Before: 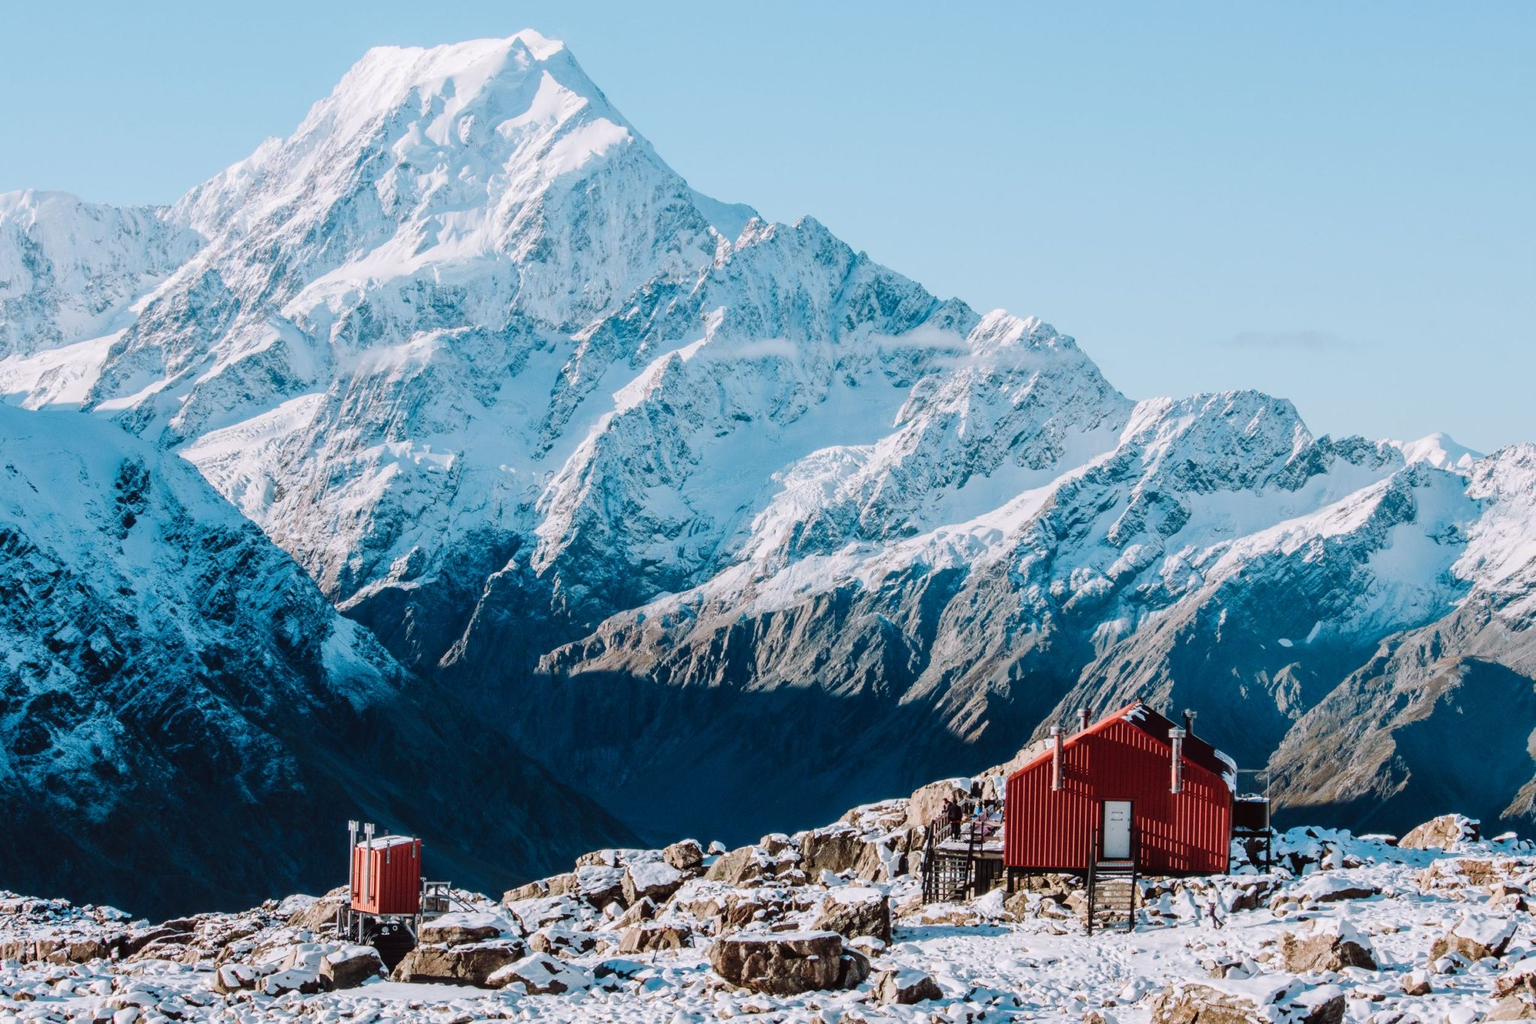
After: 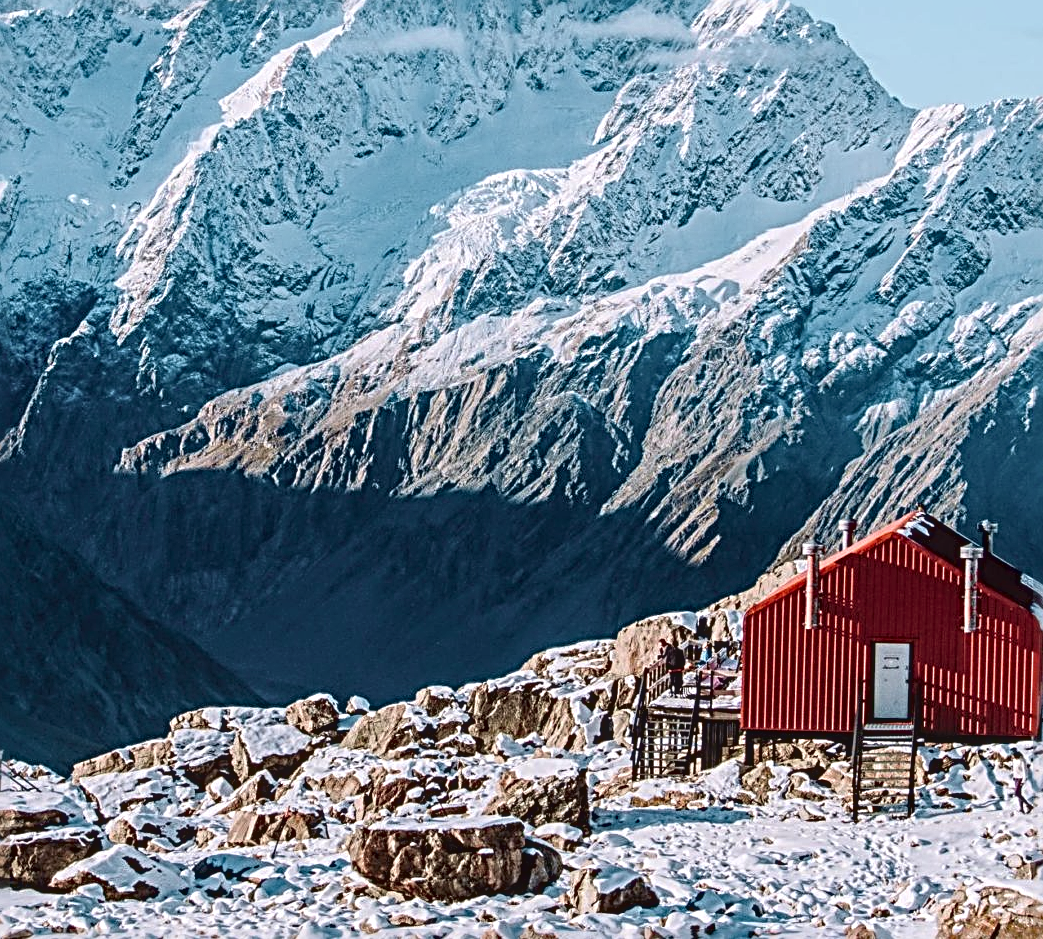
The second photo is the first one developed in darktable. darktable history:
crop and rotate: left 29.237%, top 31.152%, right 19.807%
tone curve: curves: ch0 [(0, 0.024) (0.119, 0.146) (0.474, 0.485) (0.718, 0.739) (0.817, 0.839) (1, 0.998)]; ch1 [(0, 0) (0.377, 0.416) (0.439, 0.451) (0.477, 0.477) (0.501, 0.503) (0.538, 0.544) (0.58, 0.602) (0.664, 0.676) (0.783, 0.804) (1, 1)]; ch2 [(0, 0) (0.38, 0.405) (0.463, 0.456) (0.498, 0.497) (0.524, 0.535) (0.578, 0.576) (0.648, 0.665) (1, 1)], color space Lab, independent channels, preserve colors none
haze removal: compatibility mode true, adaptive false
local contrast: on, module defaults
sharpen: radius 3.69, amount 0.928
